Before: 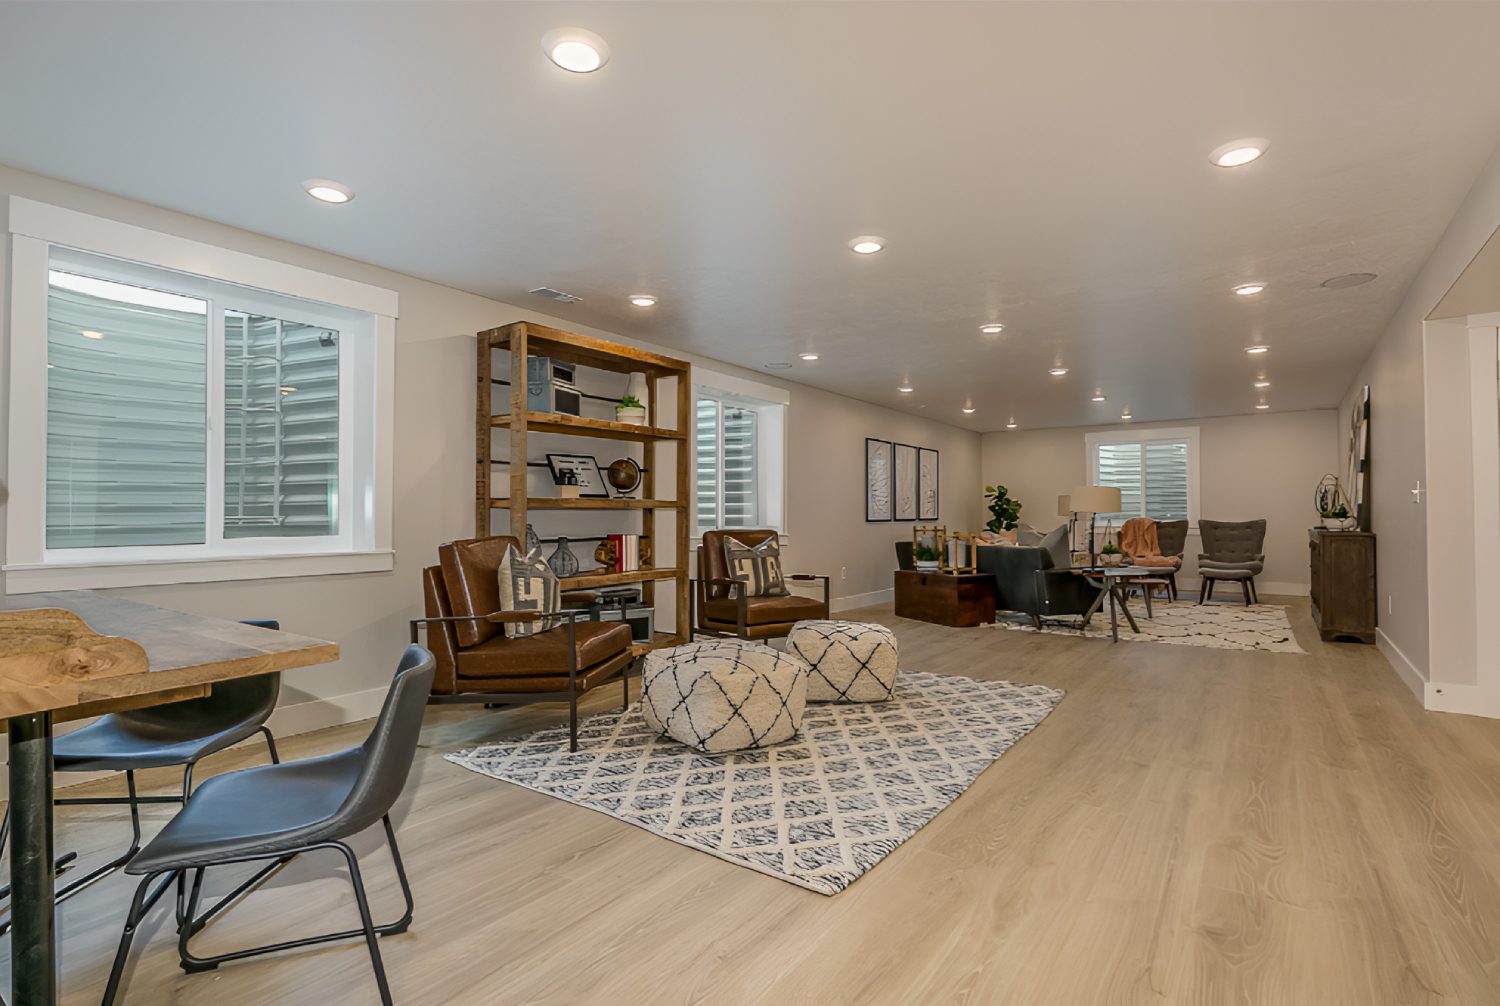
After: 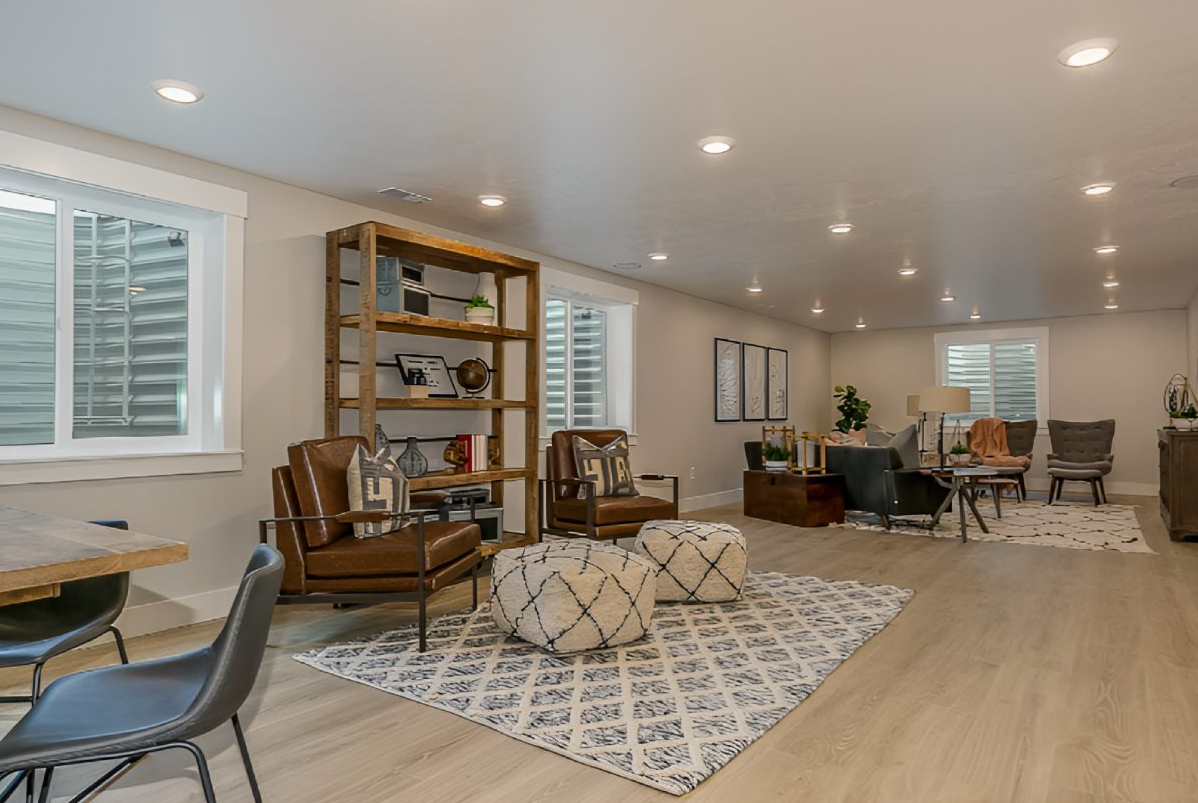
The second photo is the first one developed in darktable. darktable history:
exposure: compensate highlight preservation false
crop and rotate: left 10.071%, top 10.071%, right 10.02%, bottom 10.02%
